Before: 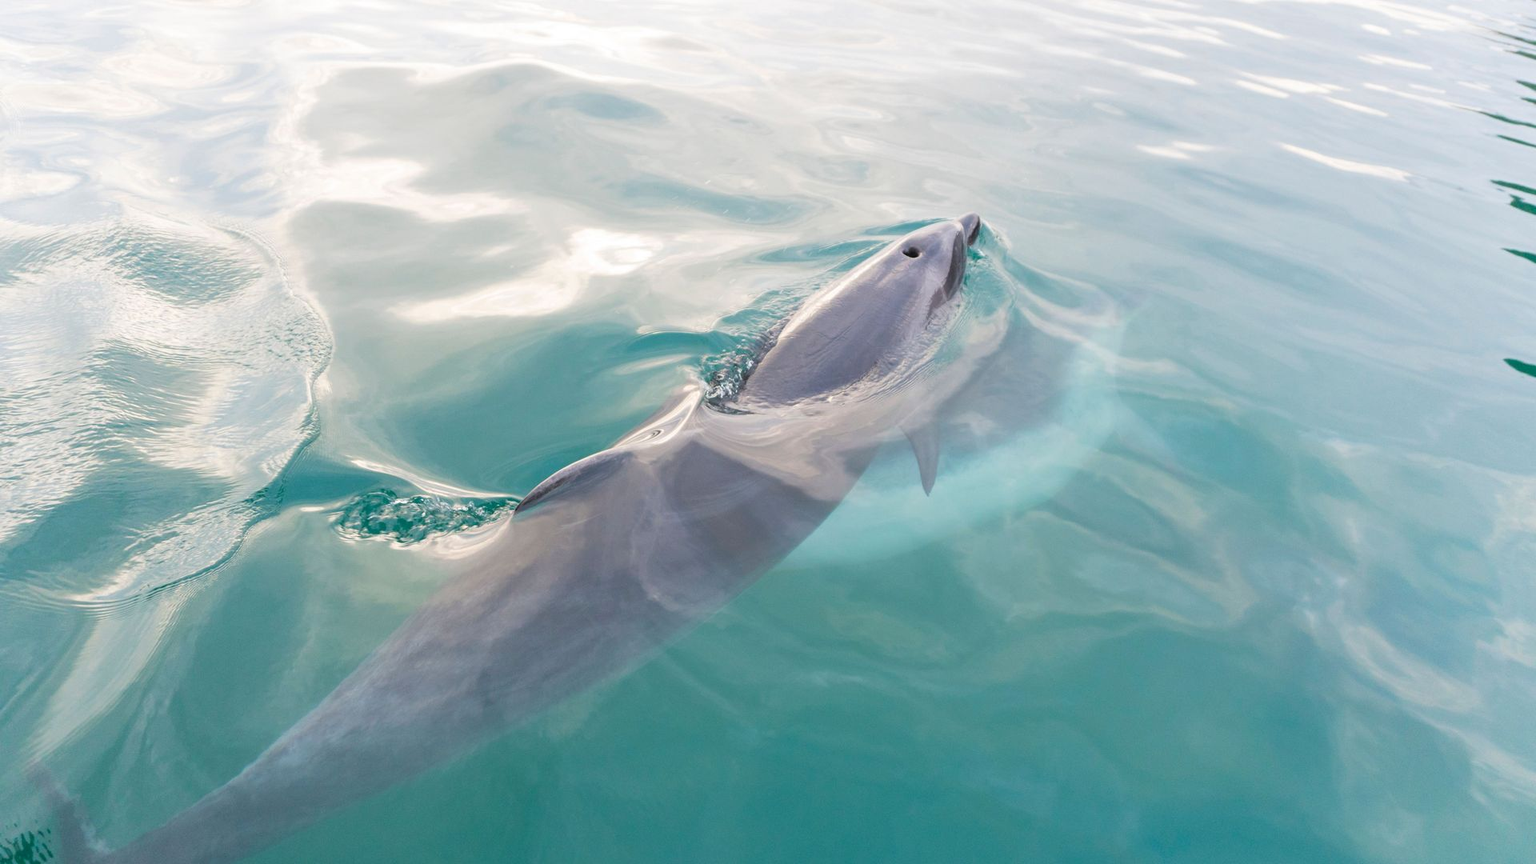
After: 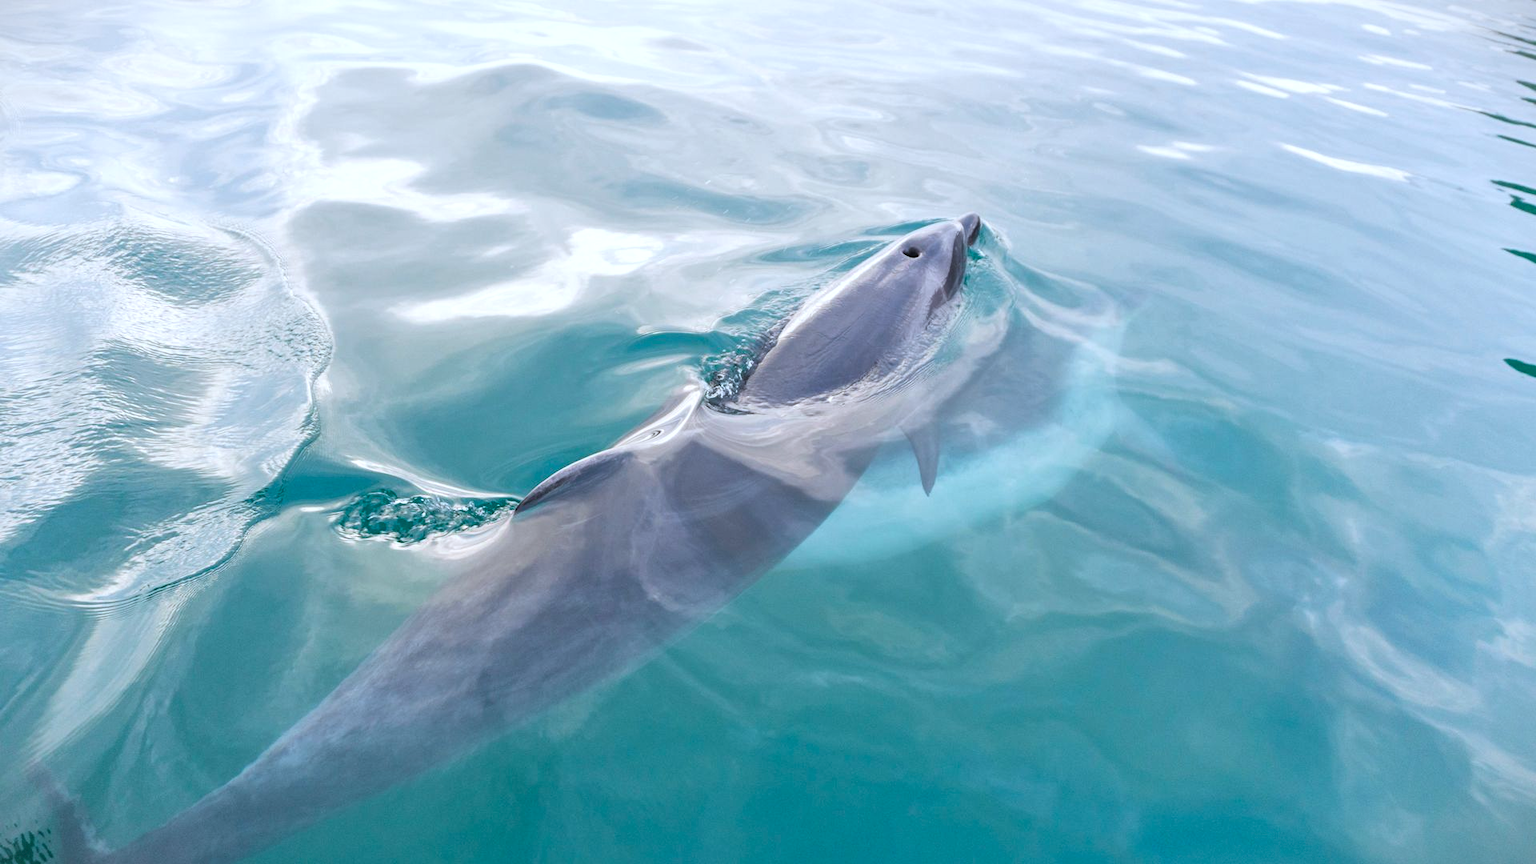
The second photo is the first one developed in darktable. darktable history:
vignetting: fall-off start 100%, brightness -0.406, saturation -0.3, width/height ratio 1.324, dithering 8-bit output, unbound false
local contrast: mode bilateral grid, contrast 20, coarseness 50, detail 132%, midtone range 0.2
color calibration: x 0.372, y 0.386, temperature 4283.97 K
